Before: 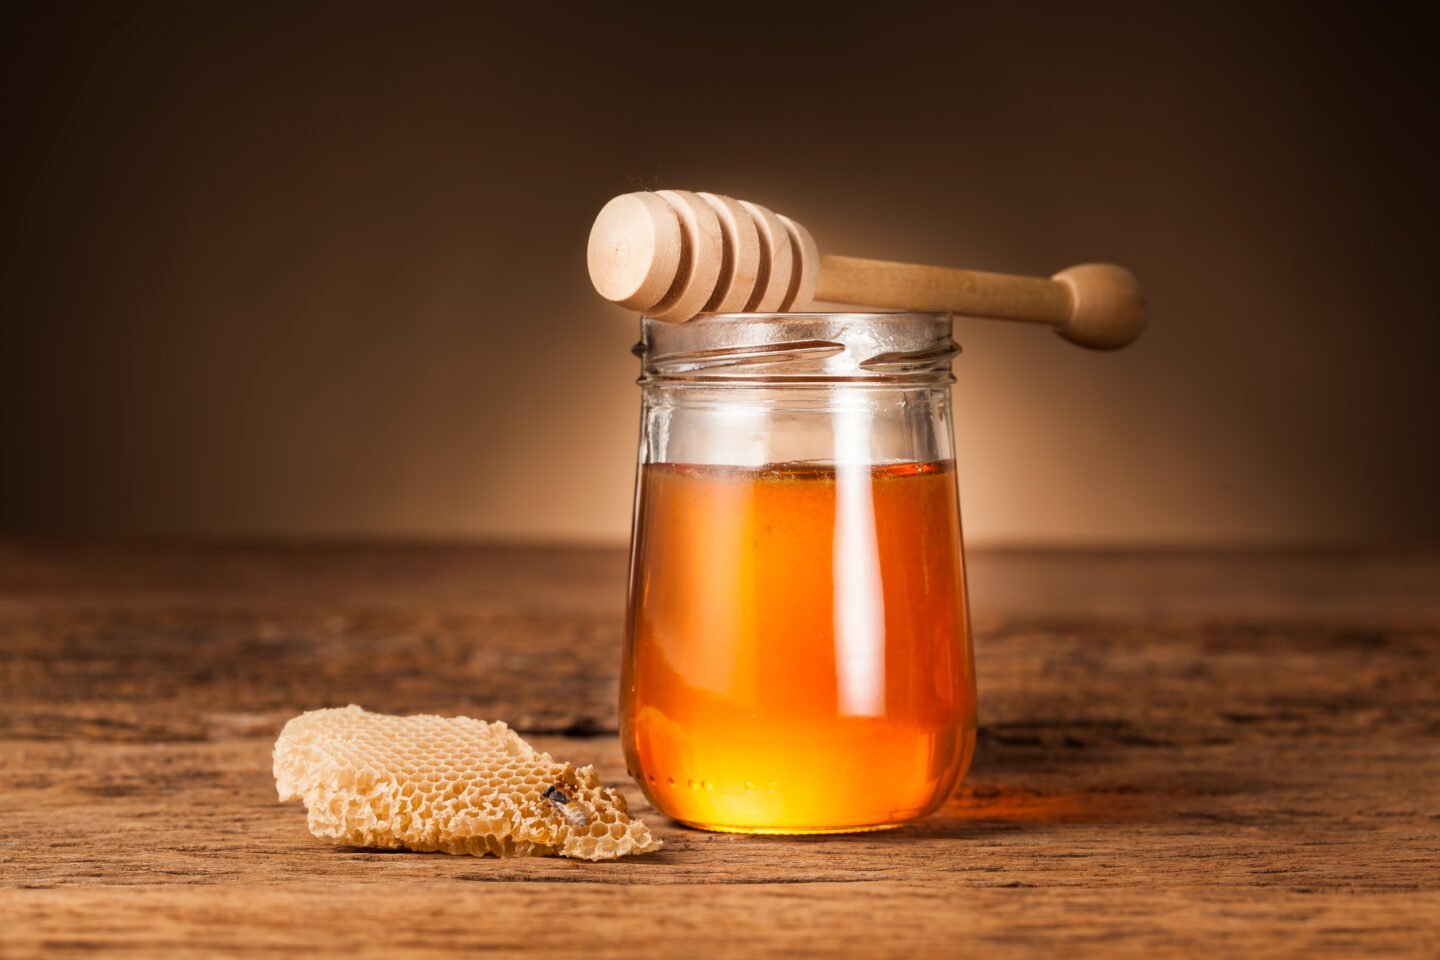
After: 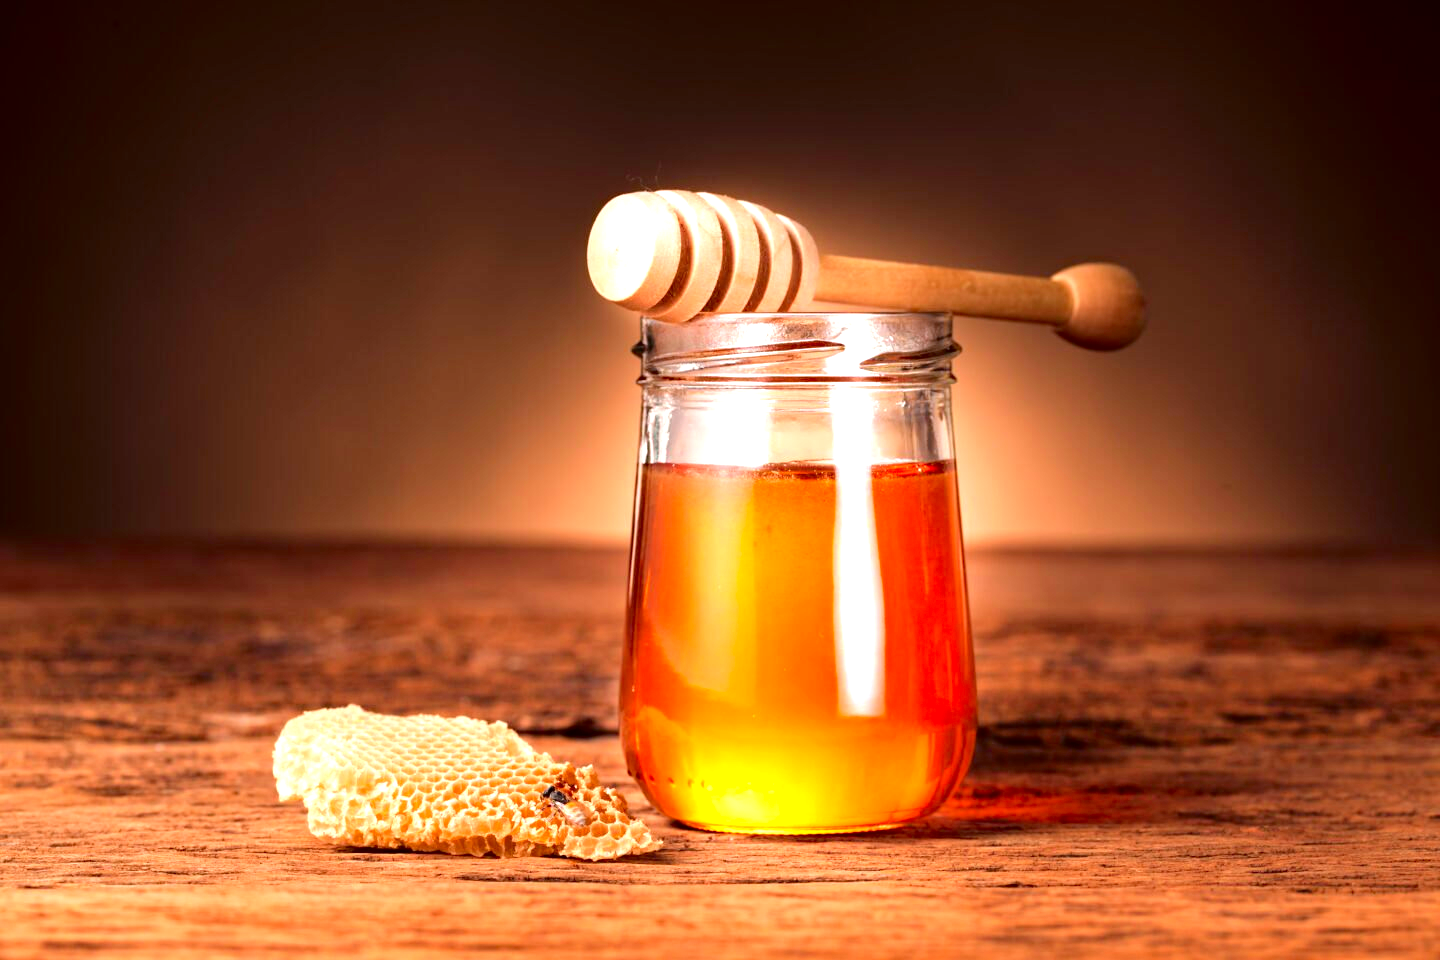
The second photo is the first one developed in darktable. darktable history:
tone curve: curves: ch0 [(0, 0) (0.068, 0.012) (0.183, 0.089) (0.341, 0.283) (0.547, 0.532) (0.828, 0.815) (1, 0.983)]; ch1 [(0, 0) (0.23, 0.166) (0.34, 0.308) (0.371, 0.337) (0.429, 0.411) (0.477, 0.462) (0.499, 0.5) (0.529, 0.537) (0.559, 0.582) (0.743, 0.798) (1, 1)]; ch2 [(0, 0) (0.431, 0.414) (0.498, 0.503) (0.524, 0.528) (0.568, 0.546) (0.6, 0.597) (0.634, 0.645) (0.728, 0.742) (1, 1)], color space Lab, independent channels, preserve colors none
exposure: black level correction 0, exposure 0.953 EV, compensate exposure bias true, compensate highlight preservation false
haze removal: compatibility mode true, adaptive false
